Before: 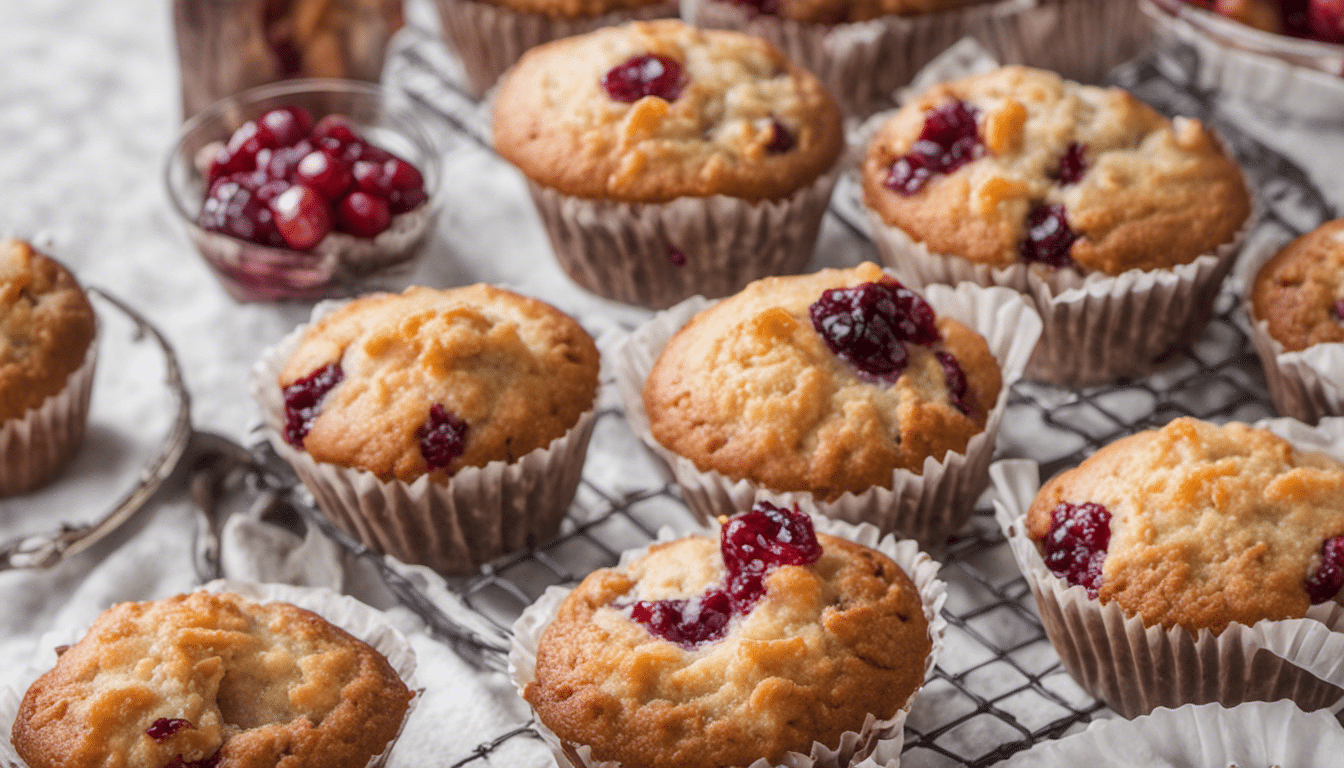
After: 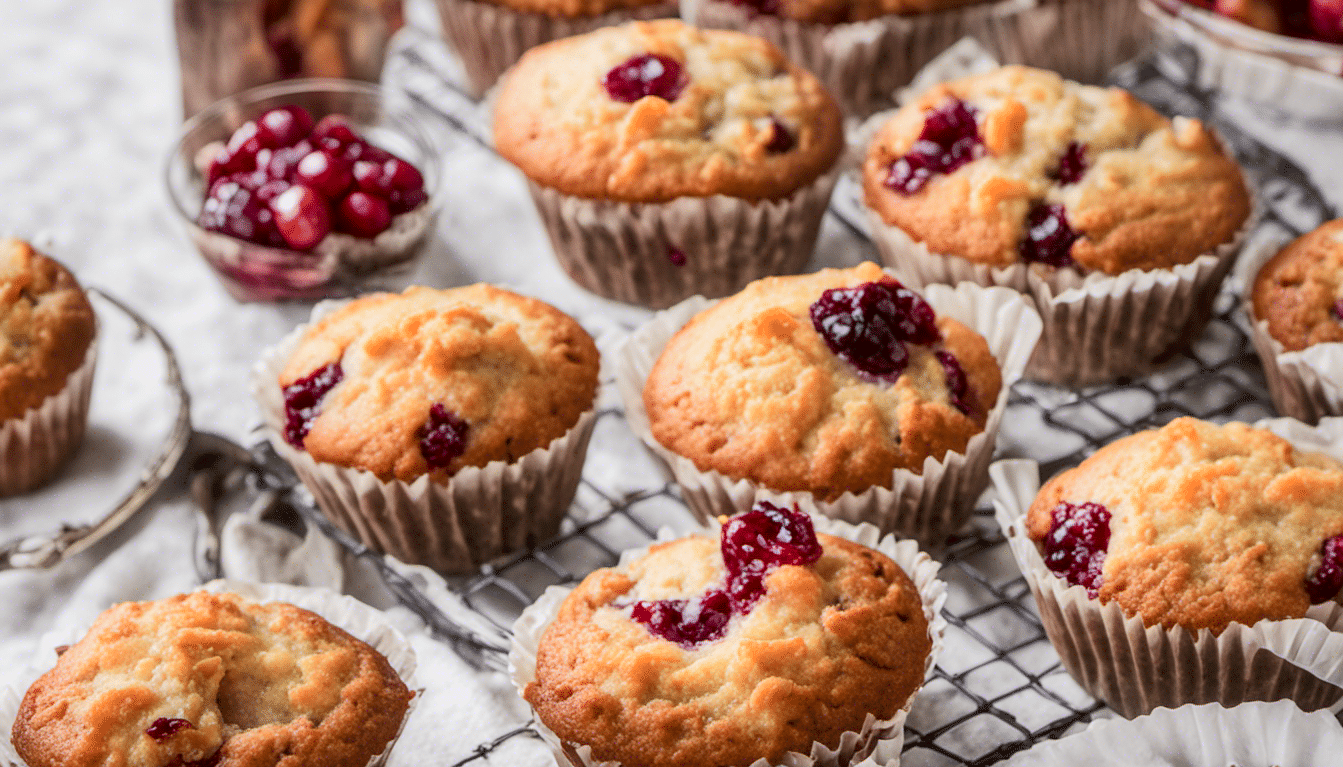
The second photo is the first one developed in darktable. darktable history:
contrast brightness saturation: saturation -0.05
tone curve: curves: ch0 [(0, 0.013) (0.054, 0.018) (0.205, 0.191) (0.289, 0.292) (0.39, 0.424) (0.493, 0.551) (0.666, 0.743) (0.795, 0.841) (1, 0.998)]; ch1 [(0, 0) (0.385, 0.343) (0.439, 0.415) (0.494, 0.495) (0.501, 0.501) (0.51, 0.509) (0.548, 0.554) (0.586, 0.614) (0.66, 0.706) (0.783, 0.804) (1, 1)]; ch2 [(0, 0) (0.304, 0.31) (0.403, 0.399) (0.441, 0.428) (0.47, 0.469) (0.498, 0.496) (0.524, 0.538) (0.566, 0.579) (0.633, 0.665) (0.7, 0.711) (1, 1)], color space Lab, independent channels, preserve colors none
